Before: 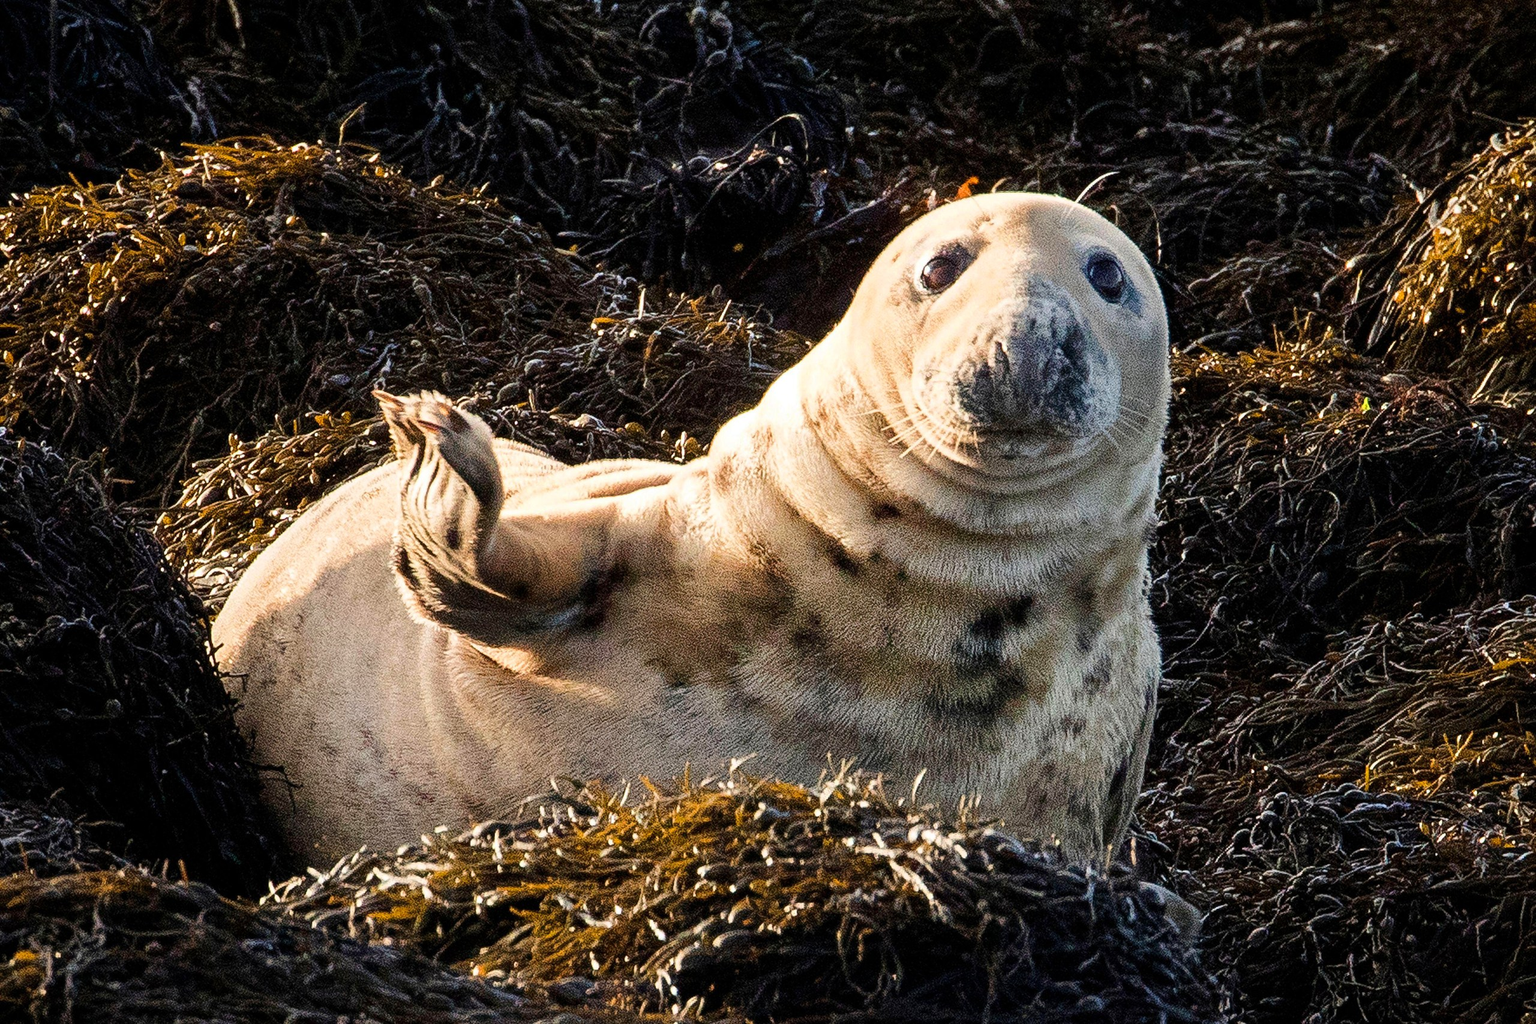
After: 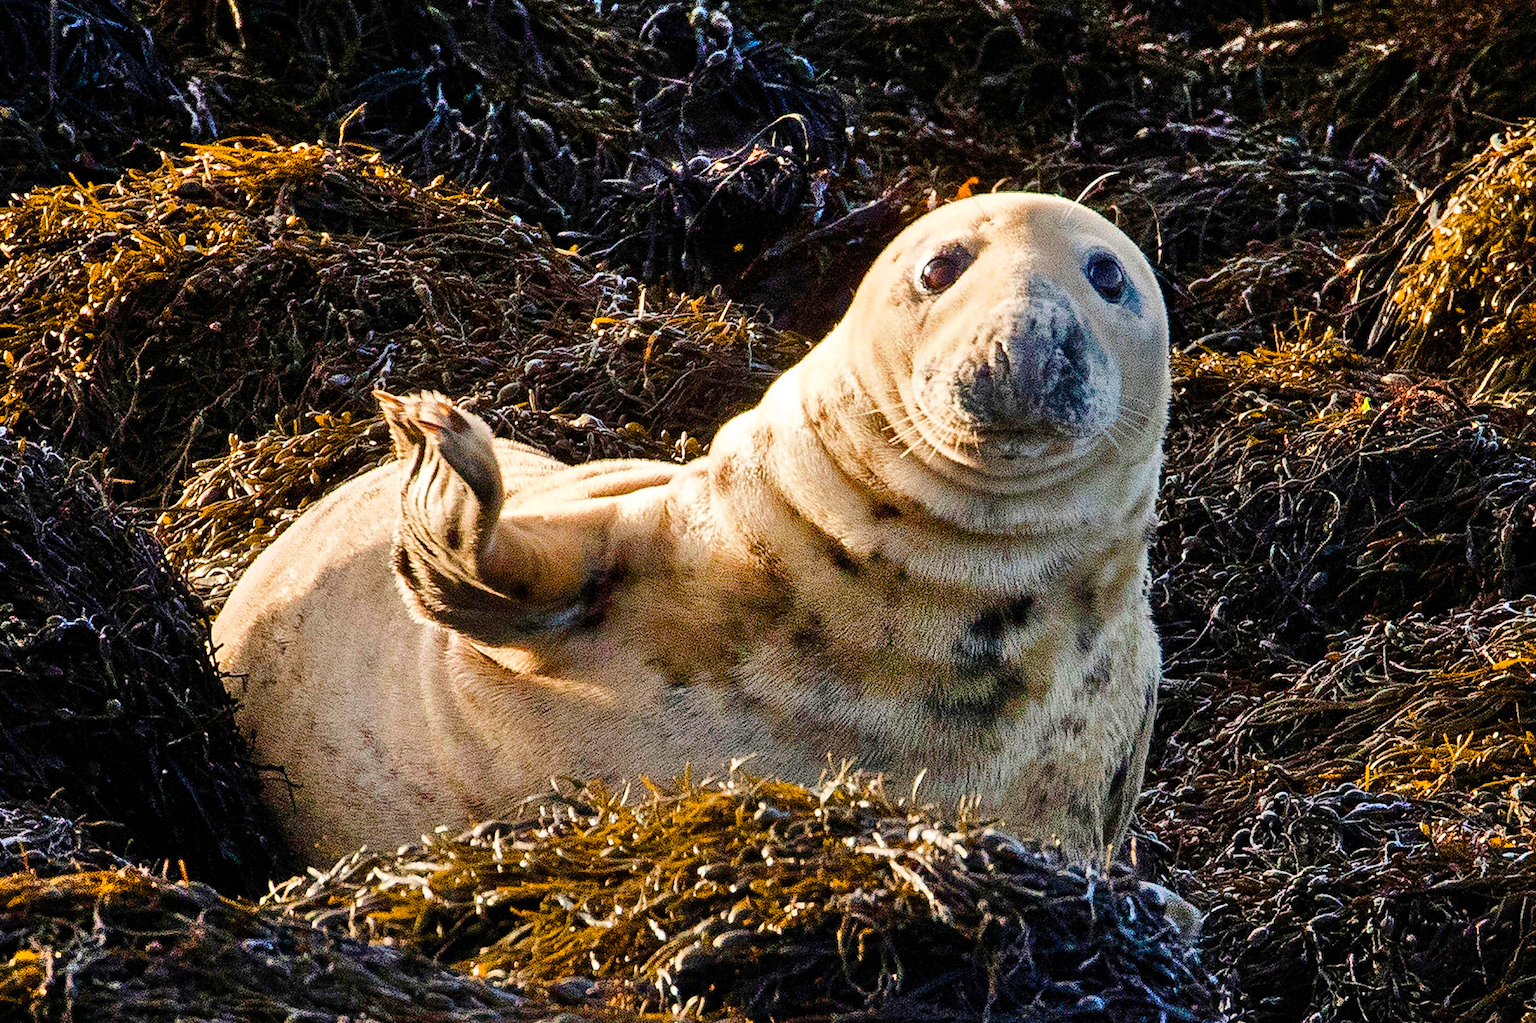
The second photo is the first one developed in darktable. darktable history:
shadows and highlights: white point adjustment 0.119, highlights -70.84, soften with gaussian
color balance rgb: global offset › hue 170.81°, perceptual saturation grading › global saturation 45.487%, perceptual saturation grading › highlights -50.285%, perceptual saturation grading › shadows 30.881%, global vibrance 20%
